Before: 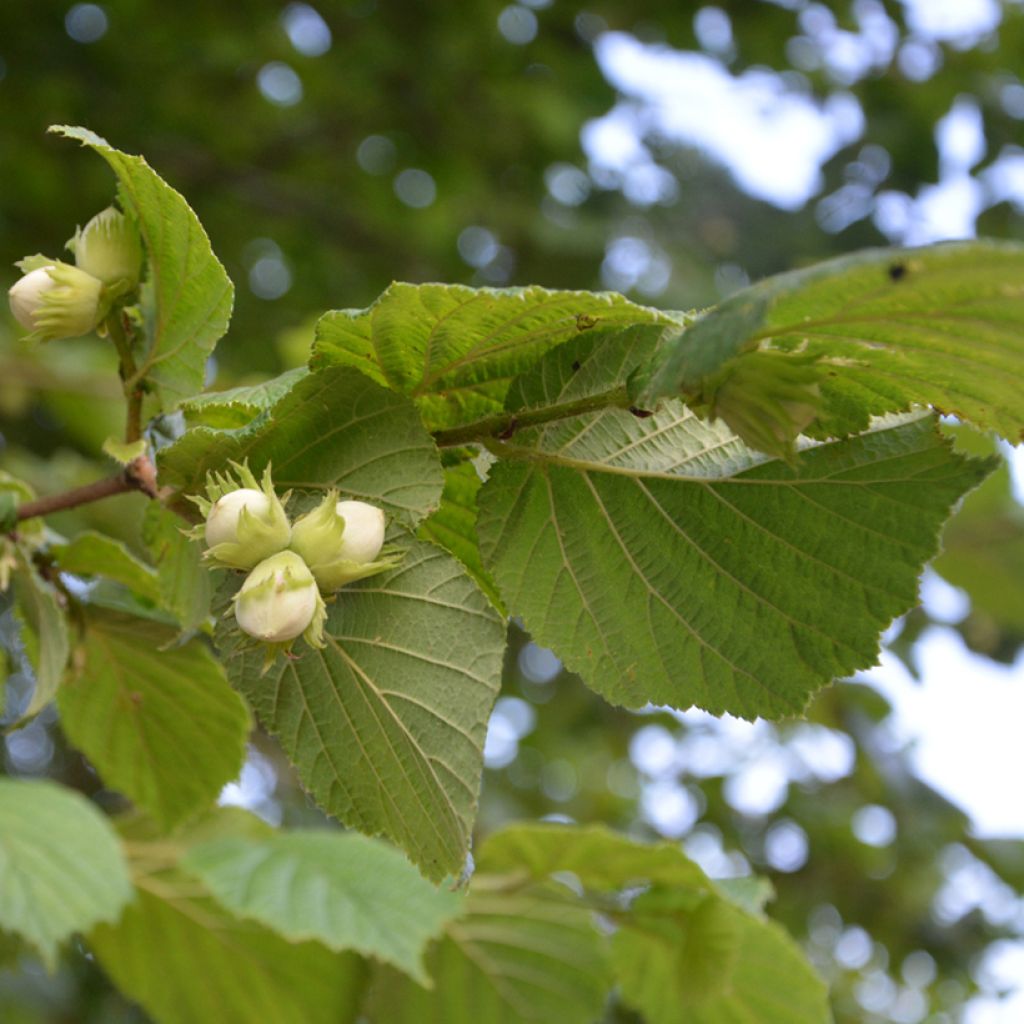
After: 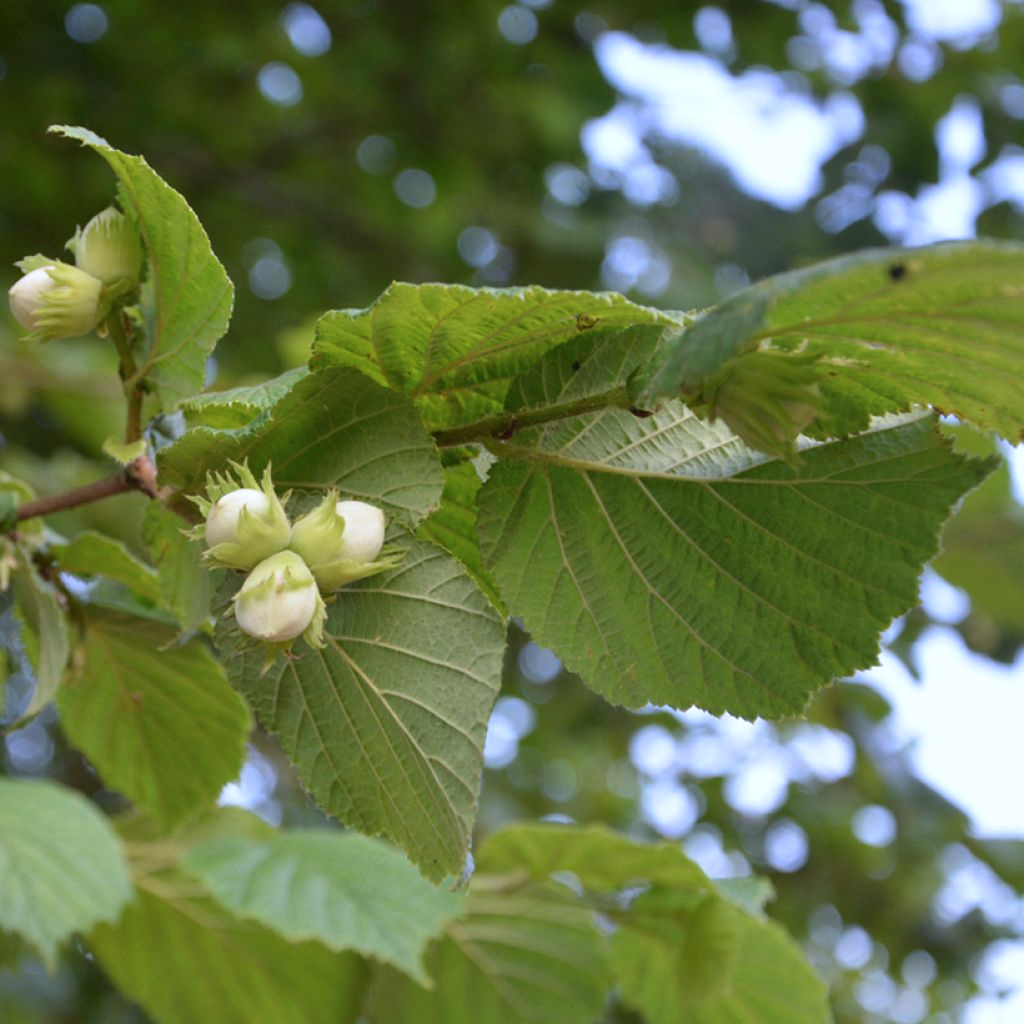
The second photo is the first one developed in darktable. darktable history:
white balance: red 0.982, blue 1.018
color calibration: illuminant as shot in camera, x 0.358, y 0.373, temperature 4628.91 K
